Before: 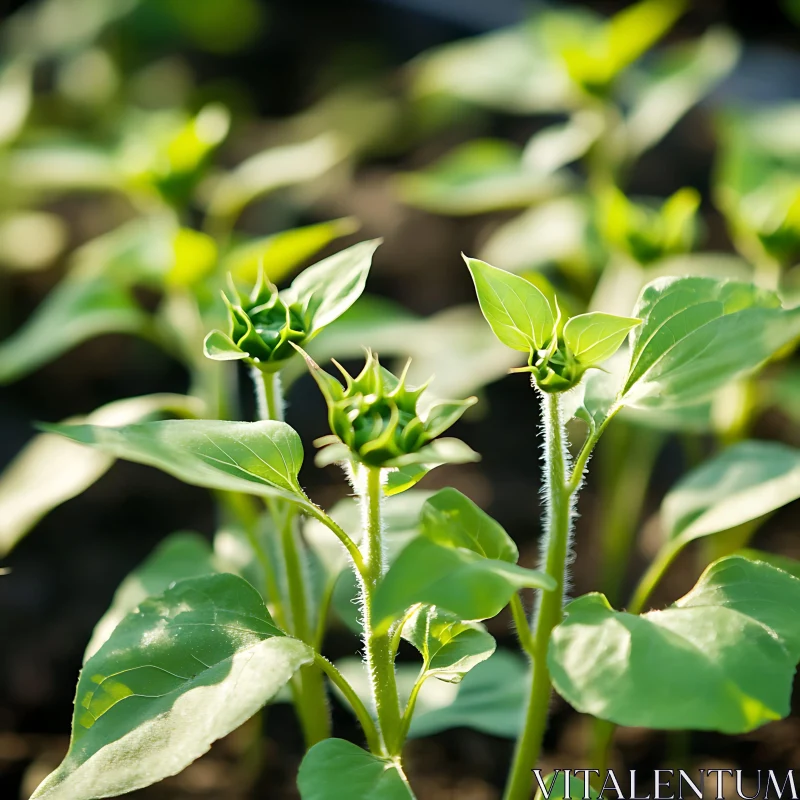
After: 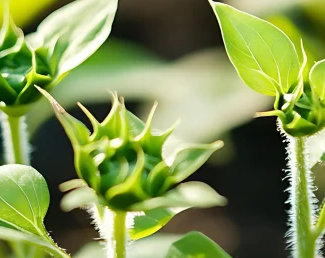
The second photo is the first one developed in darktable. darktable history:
crop: left 31.819%, top 32.02%, right 27.487%, bottom 35.696%
